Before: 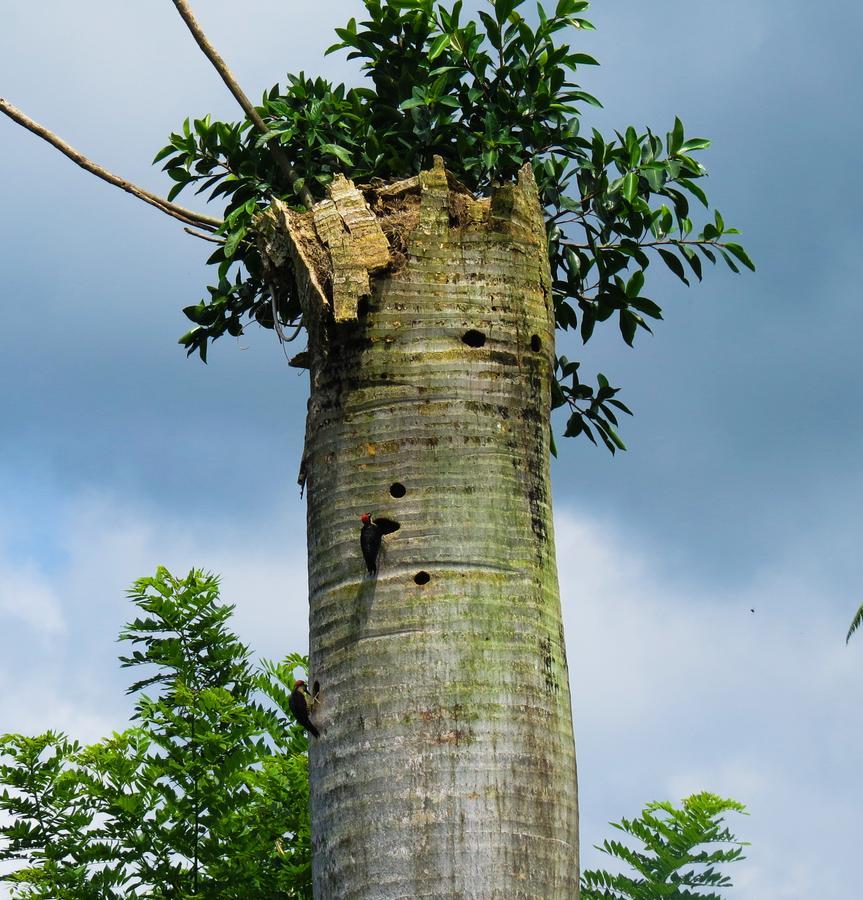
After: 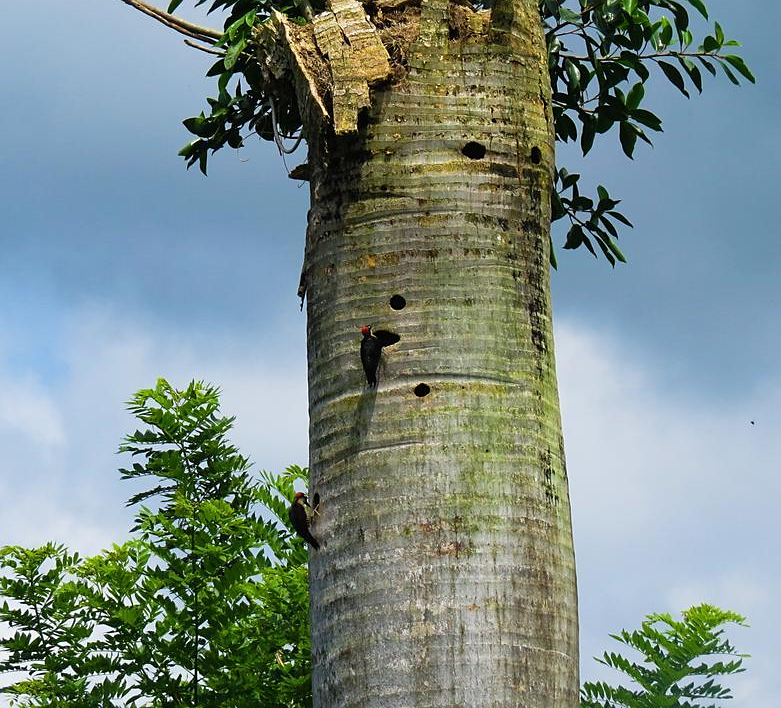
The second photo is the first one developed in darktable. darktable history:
sharpen: radius 1.559, amount 0.373, threshold 1.271
crop: top 20.916%, right 9.437%, bottom 0.316%
